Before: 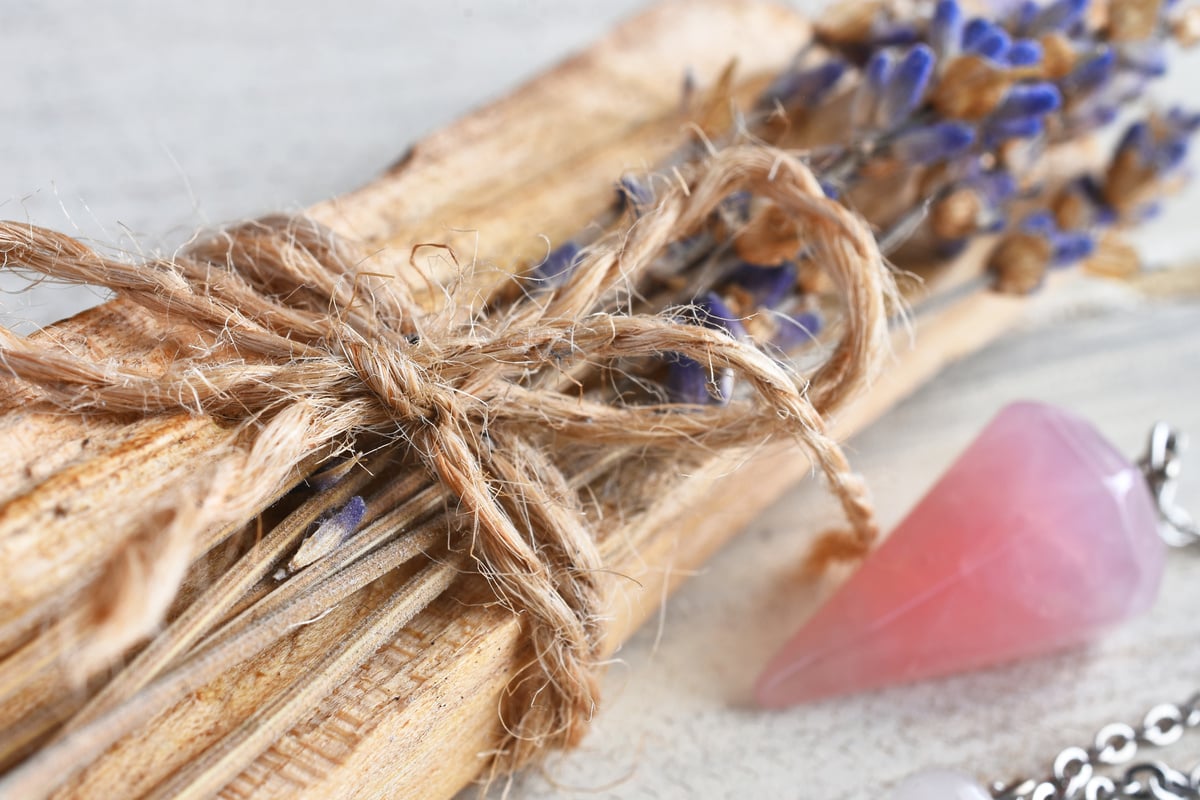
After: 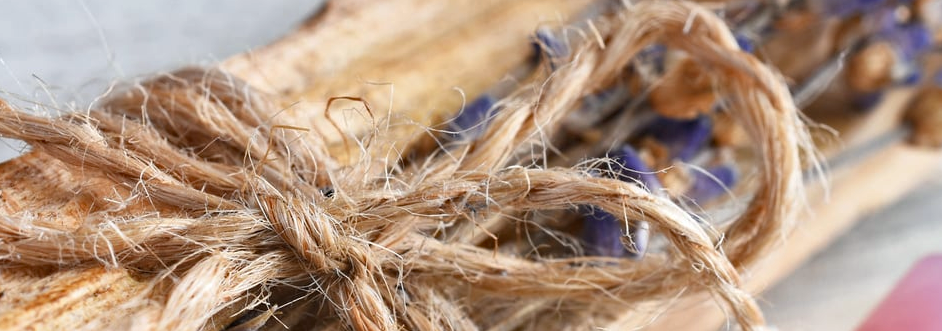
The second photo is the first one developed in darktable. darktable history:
haze removal: compatibility mode true, adaptive false
crop: left 7.088%, top 18.493%, right 14.394%, bottom 40.079%
